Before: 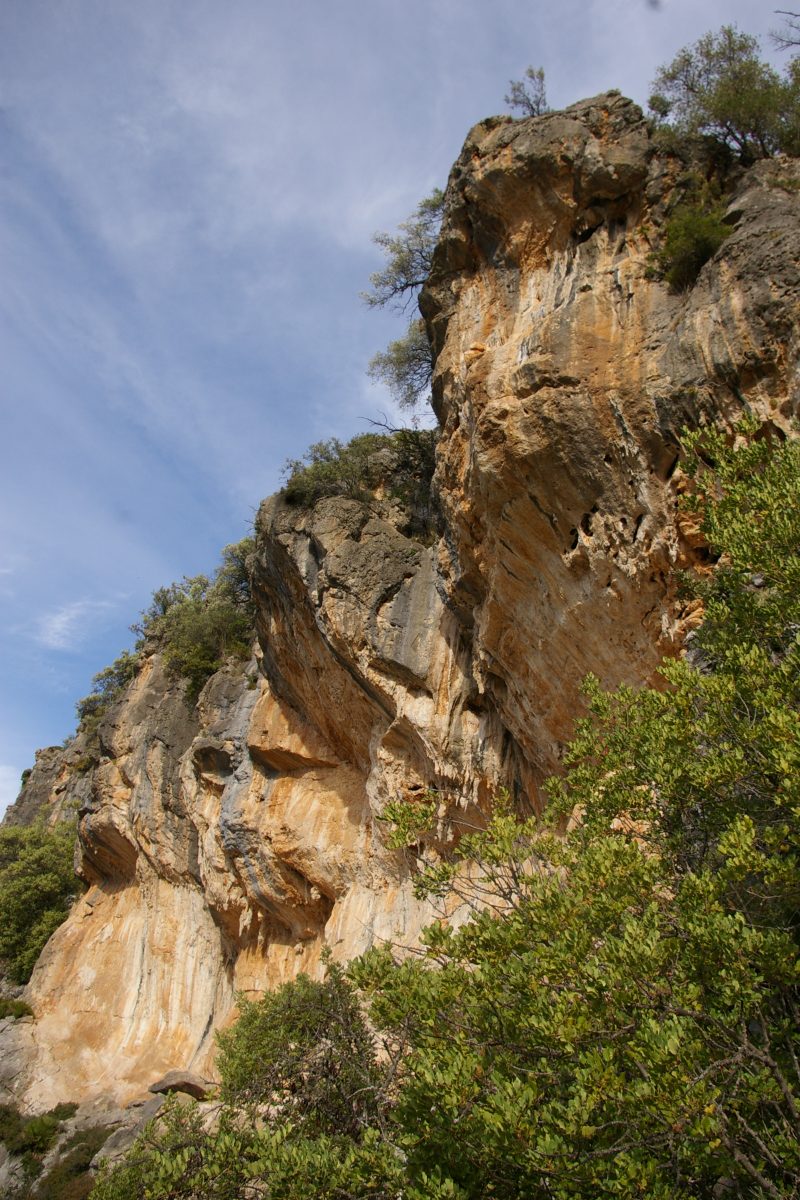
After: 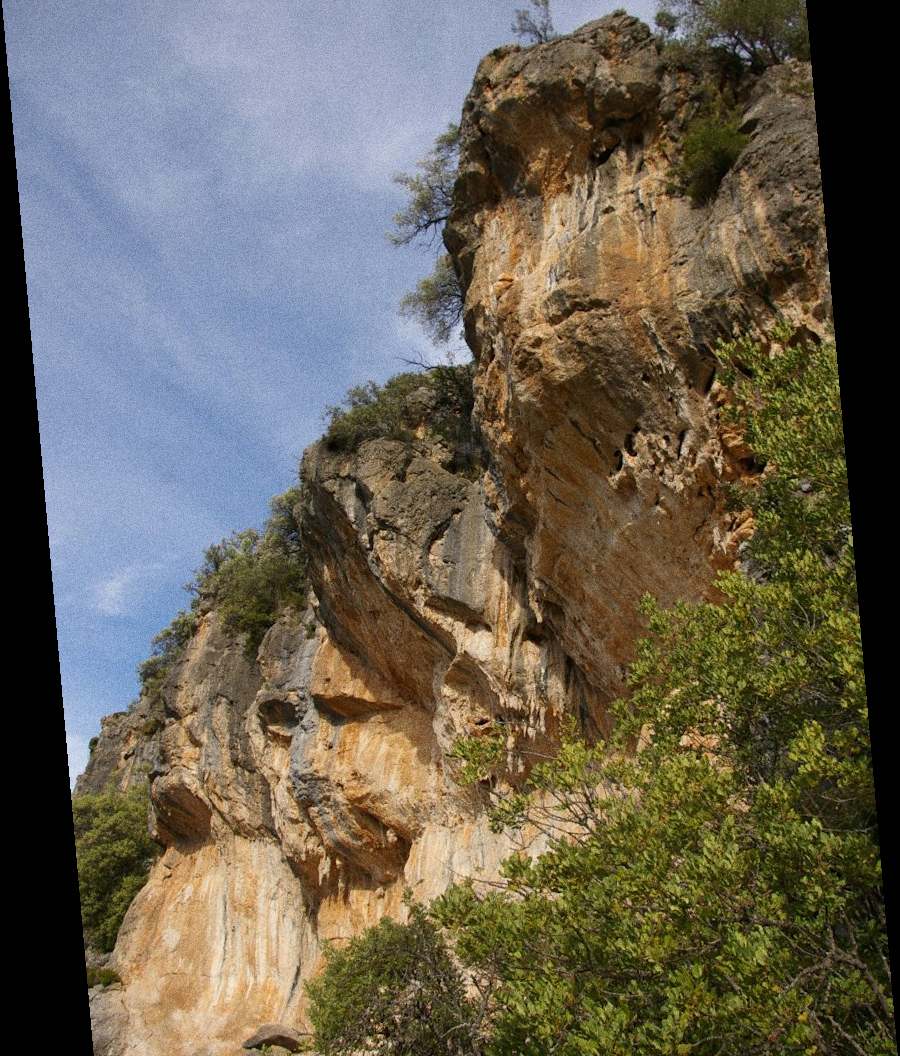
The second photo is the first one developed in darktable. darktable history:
levels: levels [0, 0.51, 1]
rotate and perspective: rotation -4.98°, automatic cropping off
crop: top 7.625%, bottom 8.027%
grain: coarseness 11.82 ISO, strength 36.67%, mid-tones bias 74.17%
